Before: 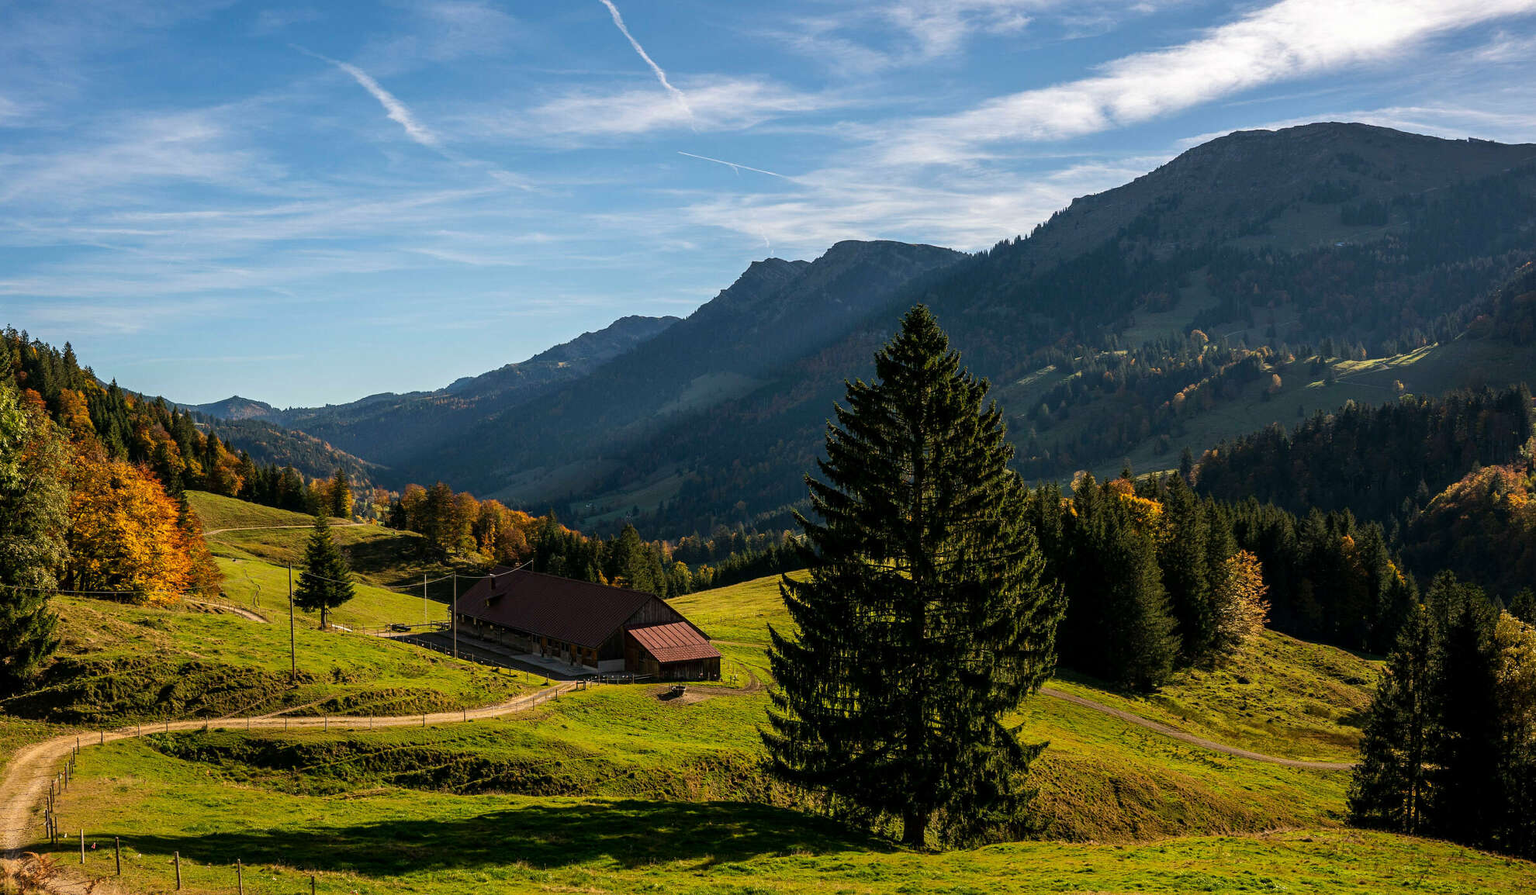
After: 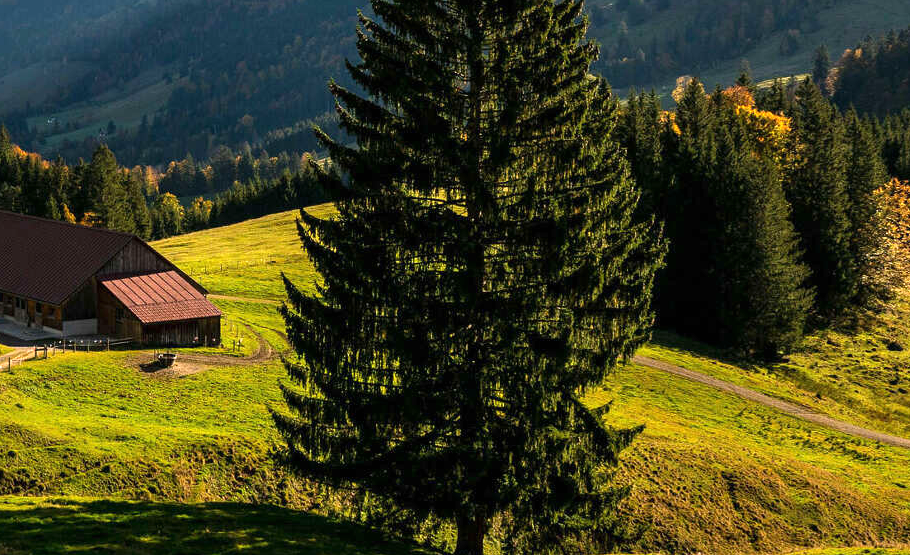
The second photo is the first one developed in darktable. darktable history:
exposure: black level correction 0, exposure 0.704 EV, compensate highlight preservation false
crop: left 35.776%, top 46.07%, right 18.224%, bottom 5.827%
